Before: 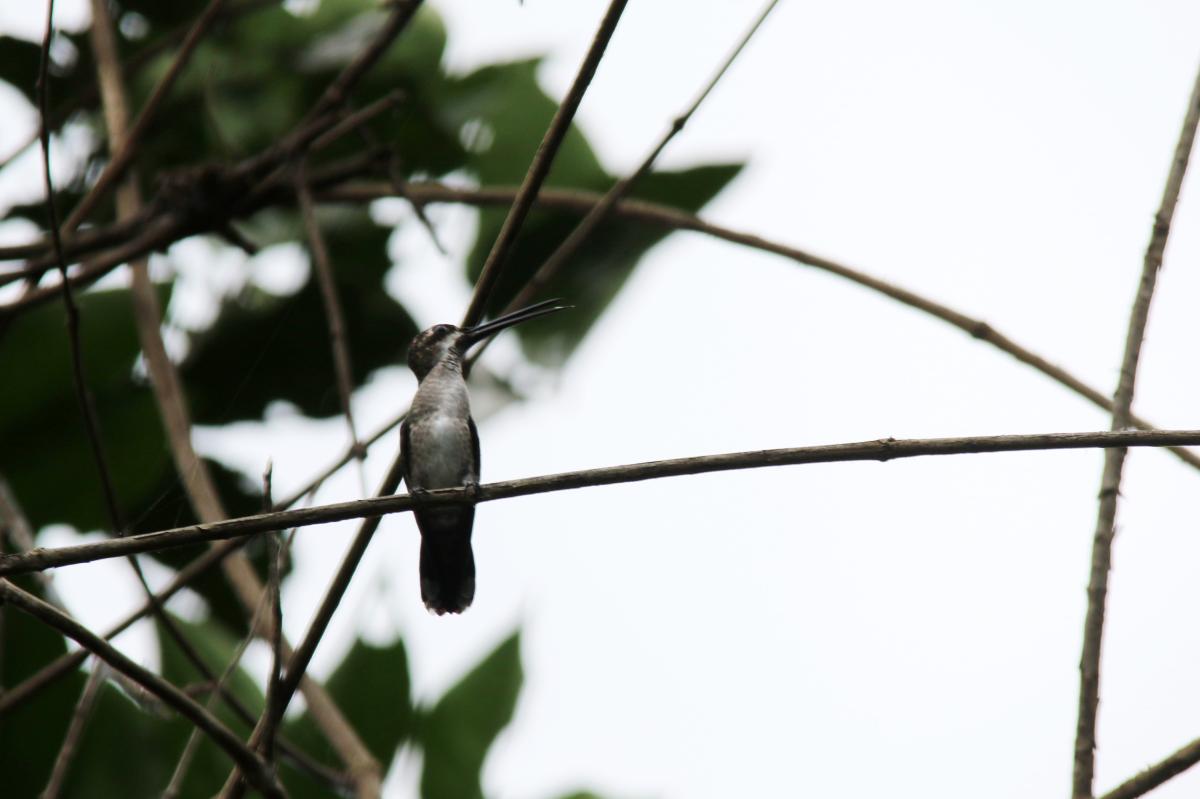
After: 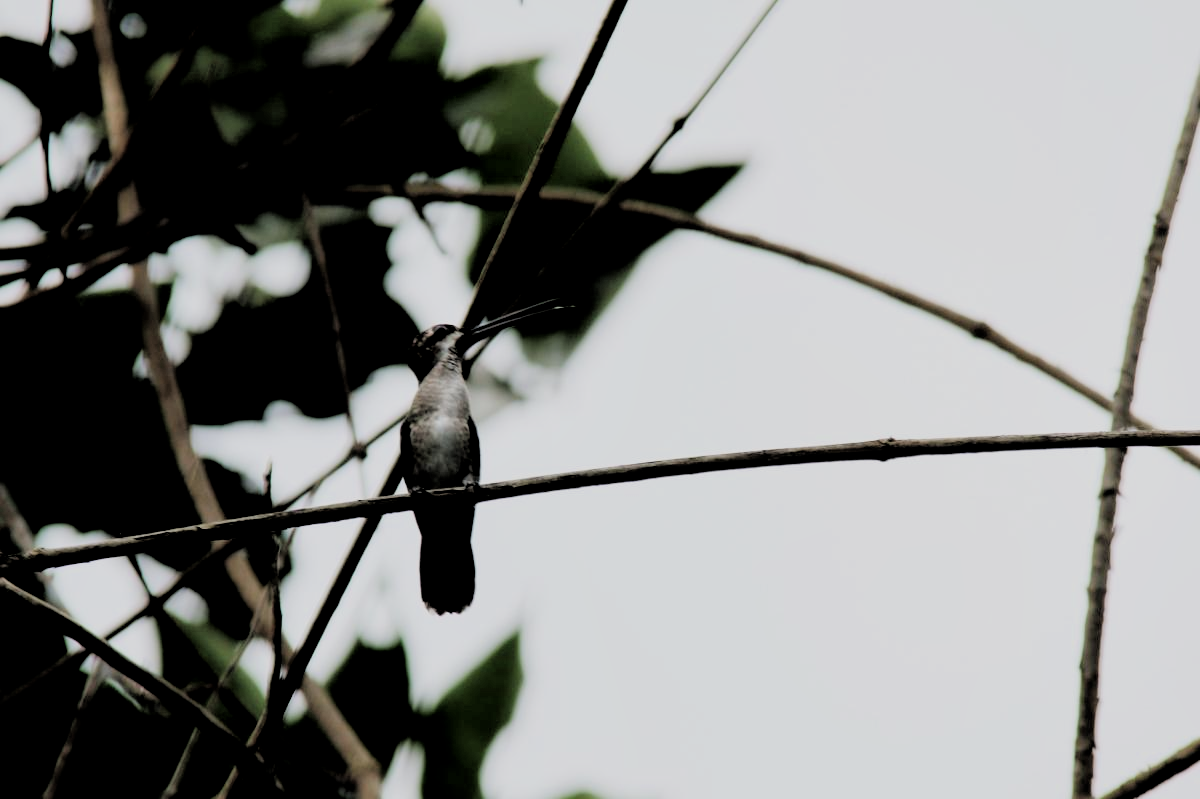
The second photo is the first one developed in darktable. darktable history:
local contrast: mode bilateral grid, contrast 20, coarseness 49, detail 132%, midtone range 0.2
filmic rgb: black relative exposure -2.78 EV, white relative exposure 4.56 EV, hardness 1.74, contrast 1.265
